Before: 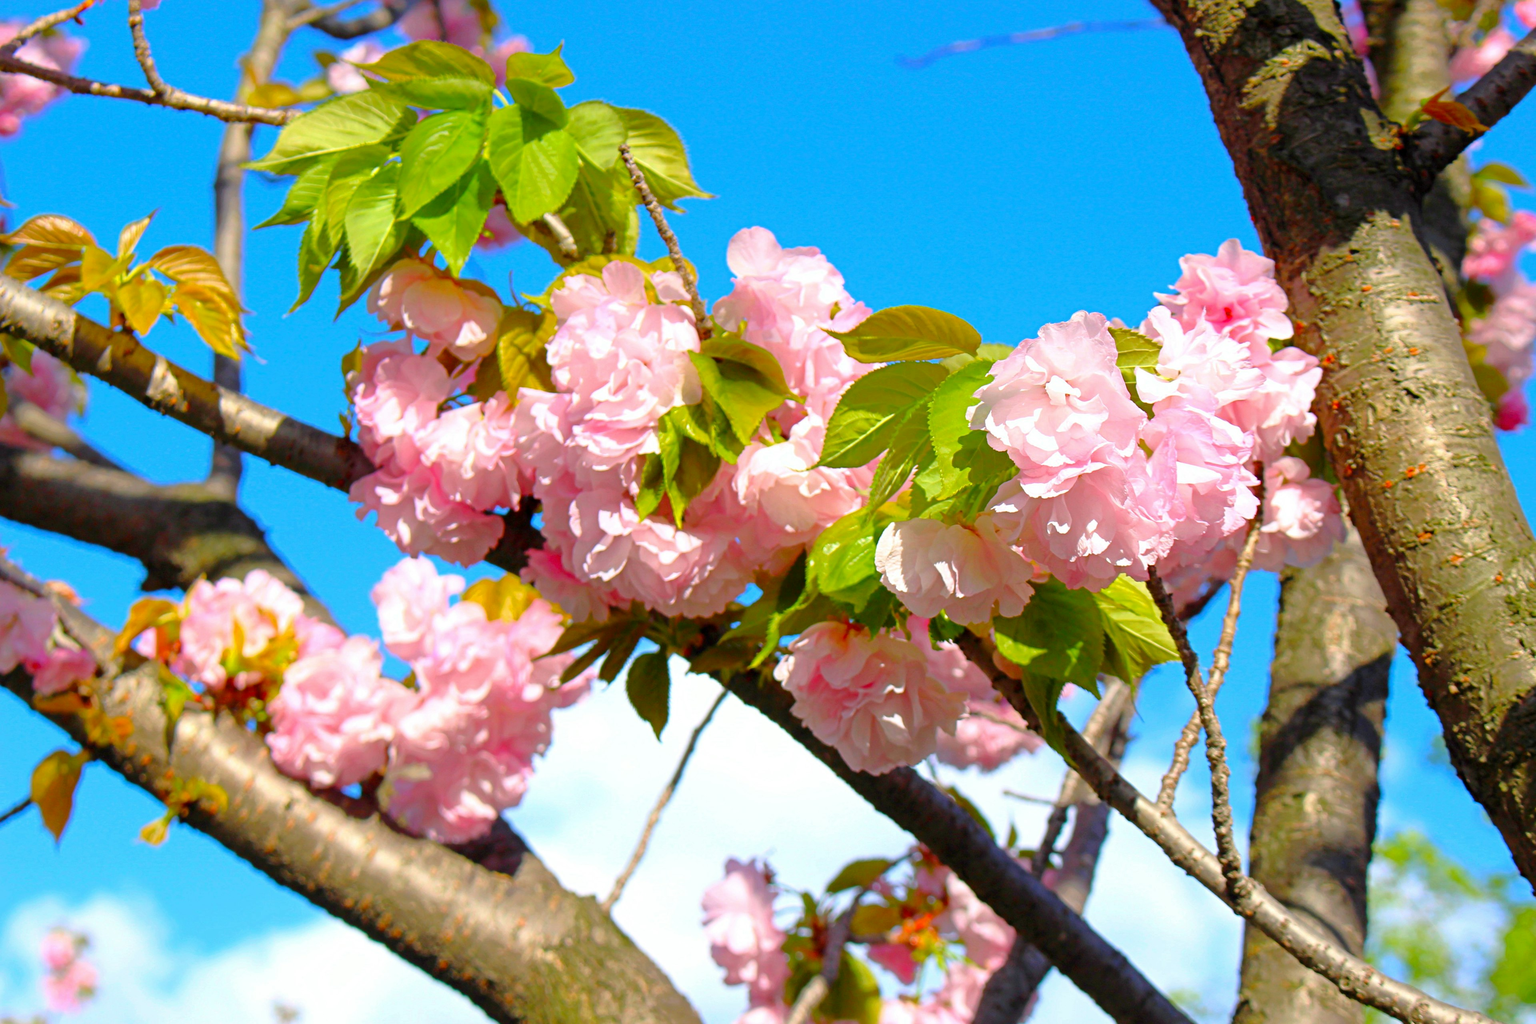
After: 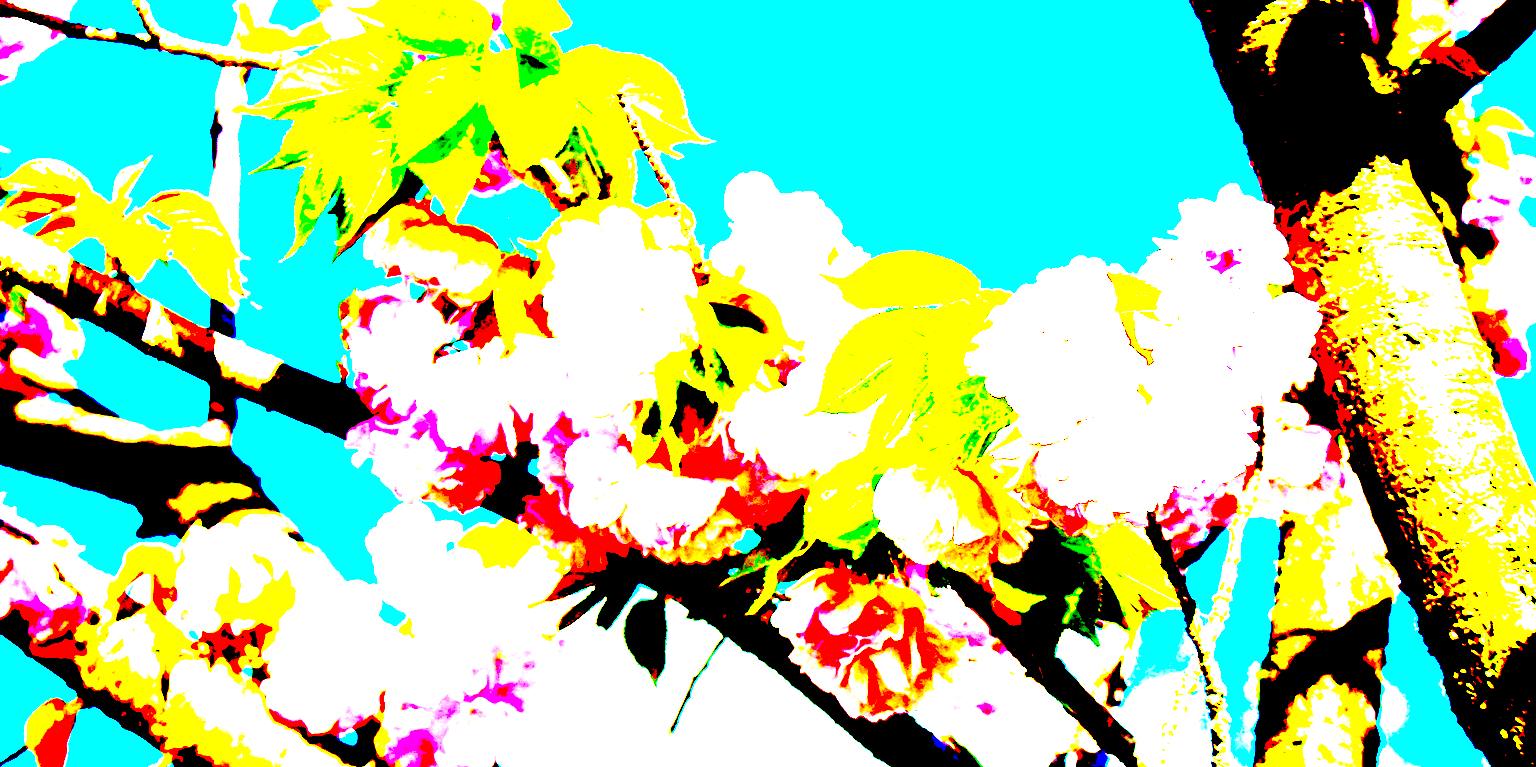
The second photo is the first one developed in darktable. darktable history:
exposure: black level correction 0.1, exposure 3 EV, compensate highlight preservation false
crop: left 0.387%, top 5.469%, bottom 19.809%
